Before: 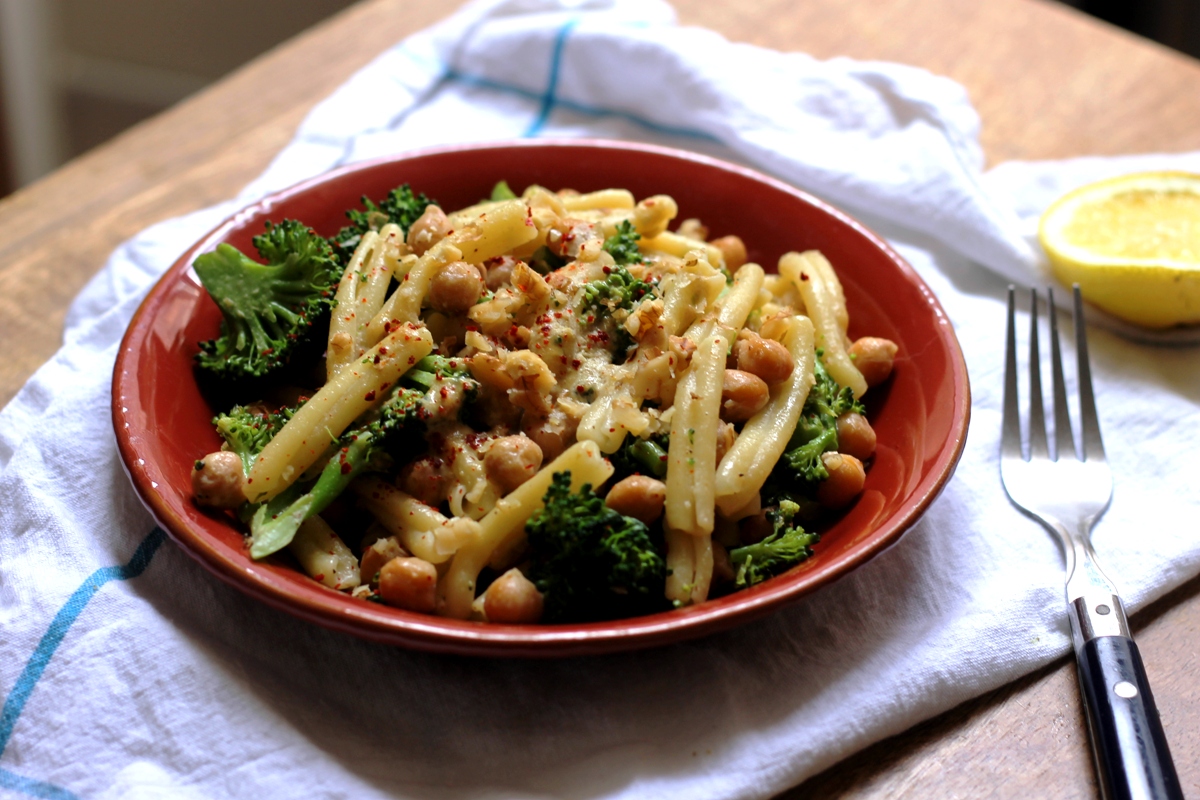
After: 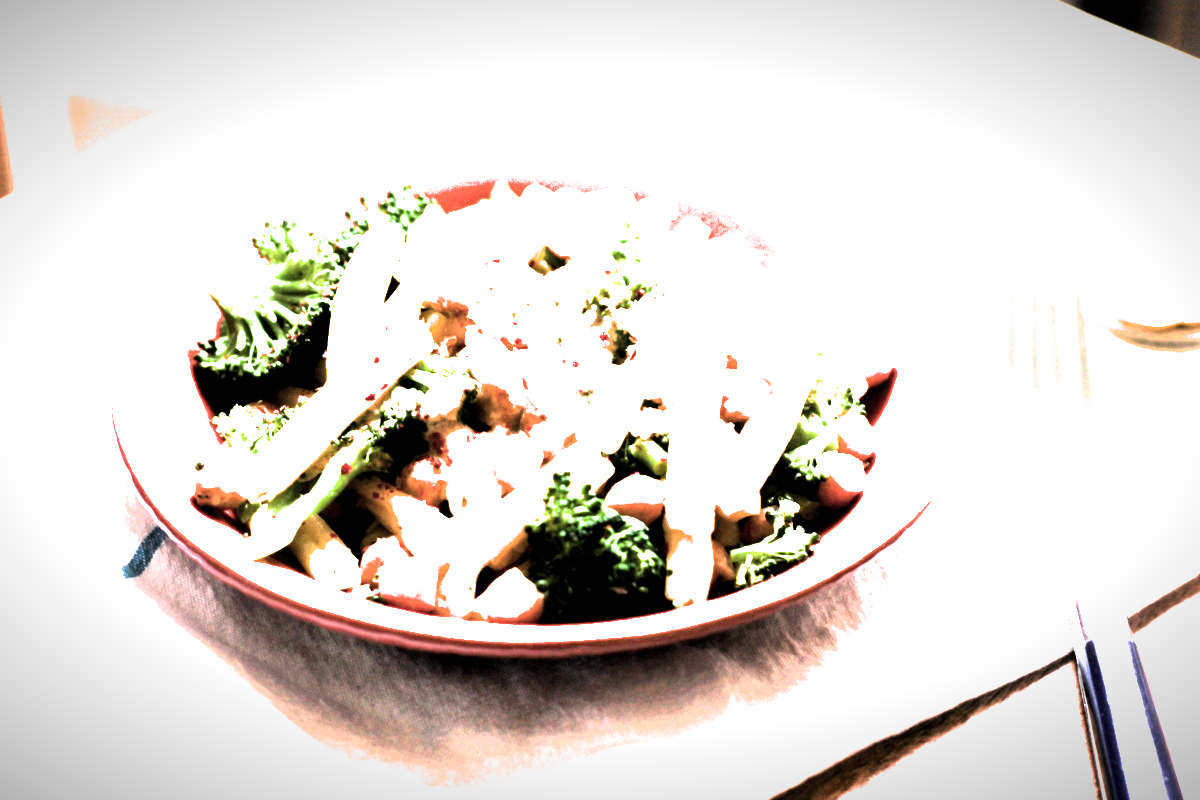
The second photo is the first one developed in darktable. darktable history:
filmic rgb: black relative exposure -8.2 EV, white relative exposure 2.2 EV, threshold 3 EV, hardness 7.11, latitude 85.74%, contrast 1.696, highlights saturation mix -4%, shadows ↔ highlights balance -2.69%, color science v5 (2021), contrast in shadows safe, contrast in highlights safe, enable highlight reconstruction true
exposure: black level correction 0, exposure 4 EV, compensate exposure bias true, compensate highlight preservation false
vignetting: fall-off start 98.29%, fall-off radius 100%, brightness -1, saturation 0.5, width/height ratio 1.428
